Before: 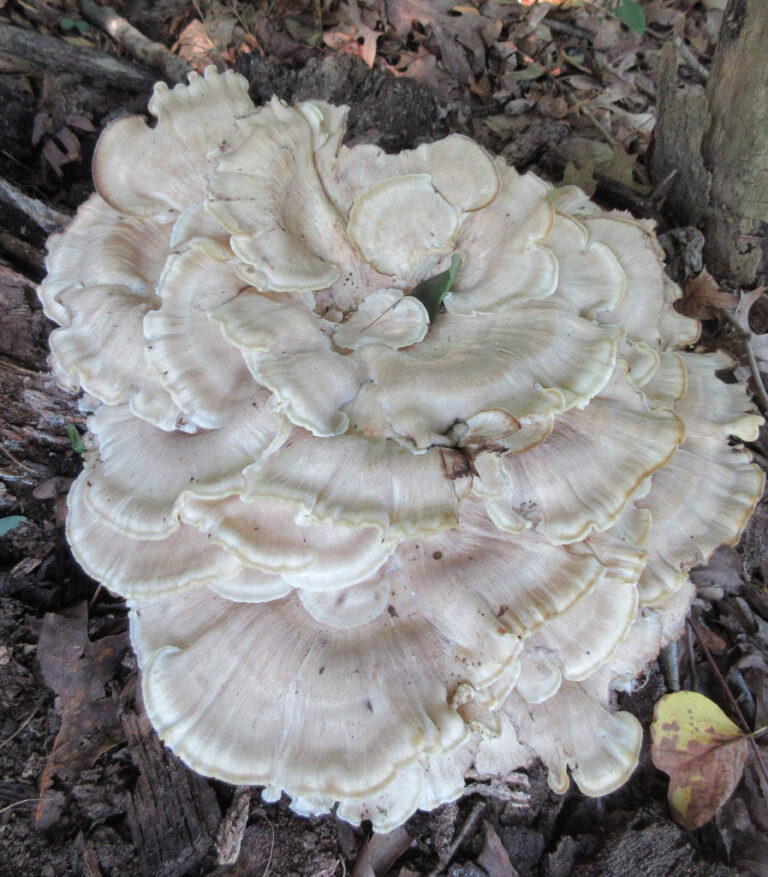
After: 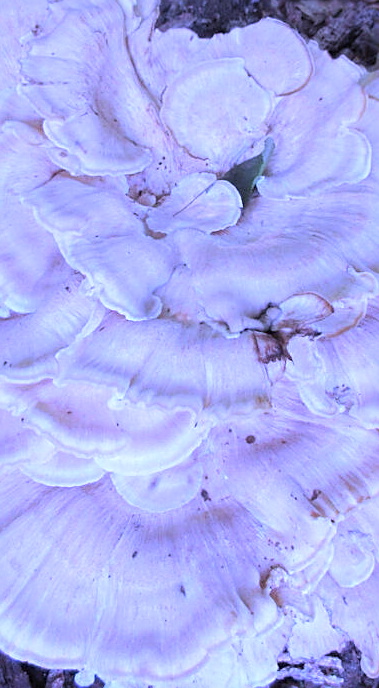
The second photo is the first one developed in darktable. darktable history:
white balance: red 0.98, blue 1.61
crop and rotate: angle 0.02°, left 24.353%, top 13.219%, right 26.156%, bottom 8.224%
sharpen: amount 0.55
contrast brightness saturation: contrast 0.07, brightness 0.08, saturation 0.18
